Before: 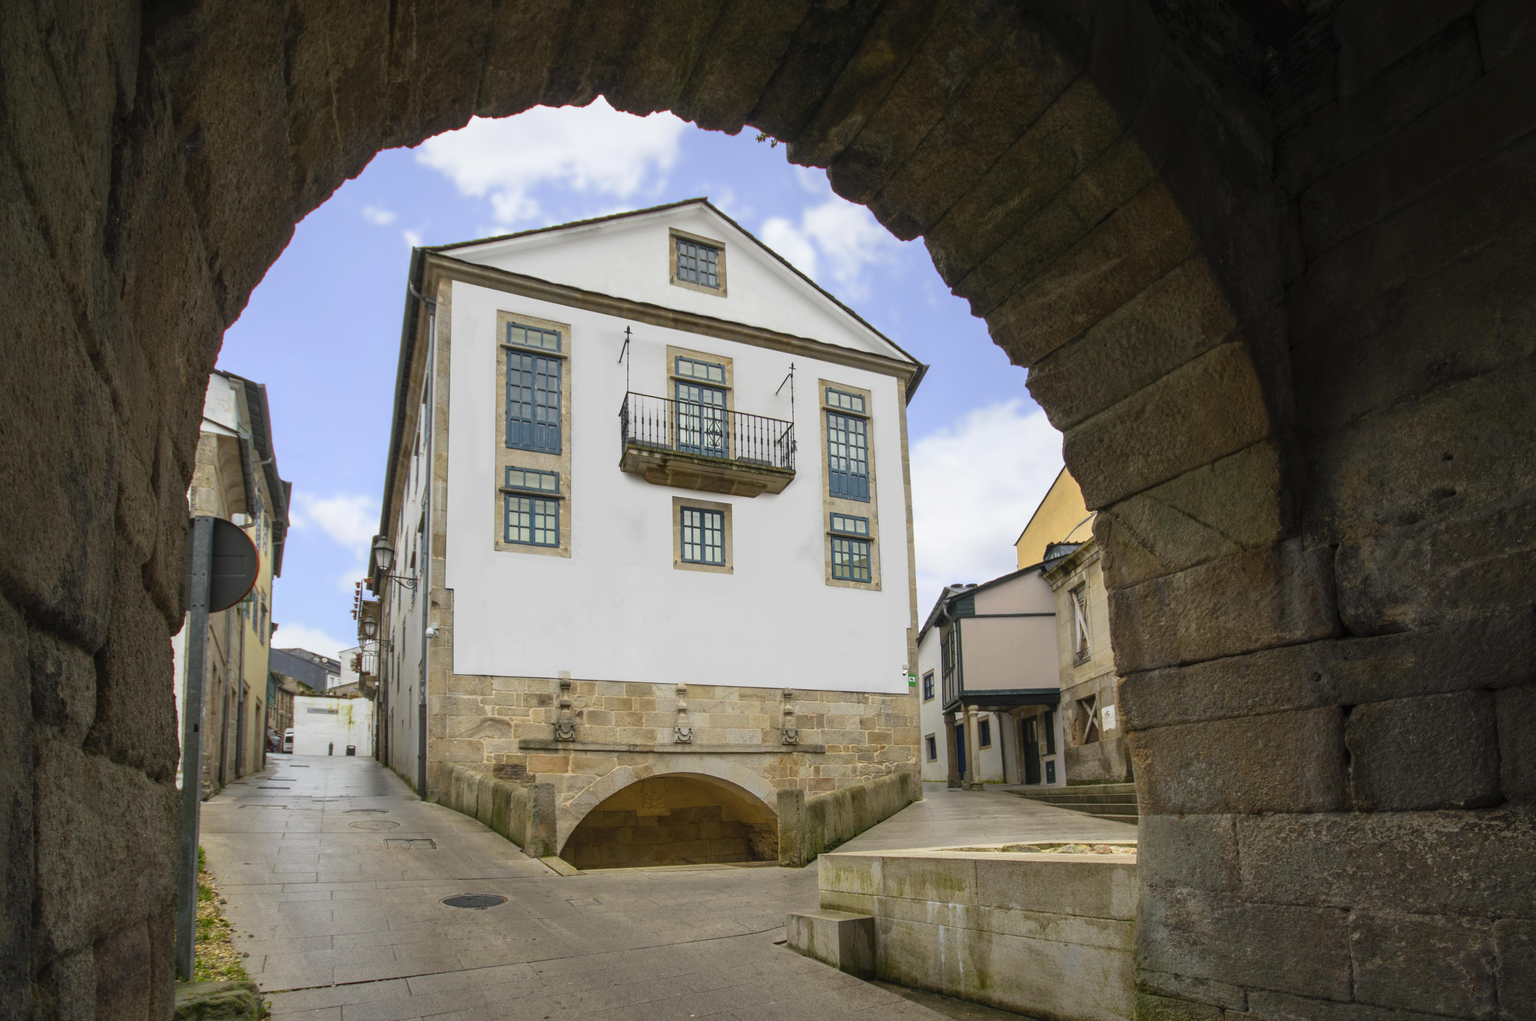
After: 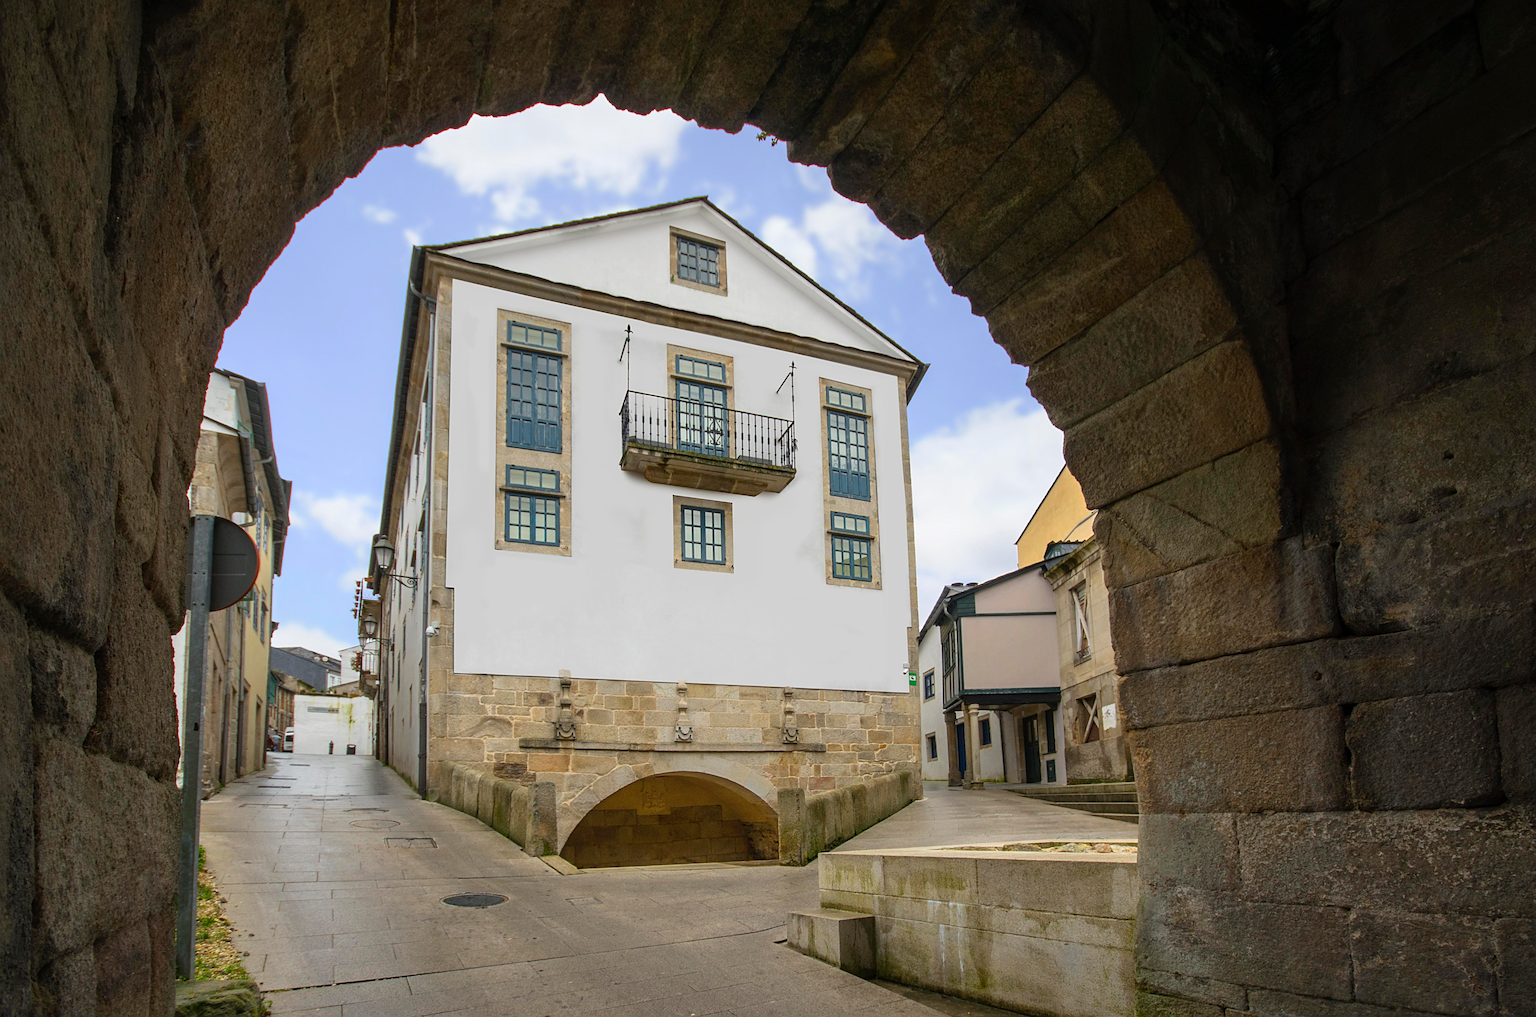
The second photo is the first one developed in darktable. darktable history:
sharpen: radius 3.96
crop: top 0.199%, bottom 0.177%
